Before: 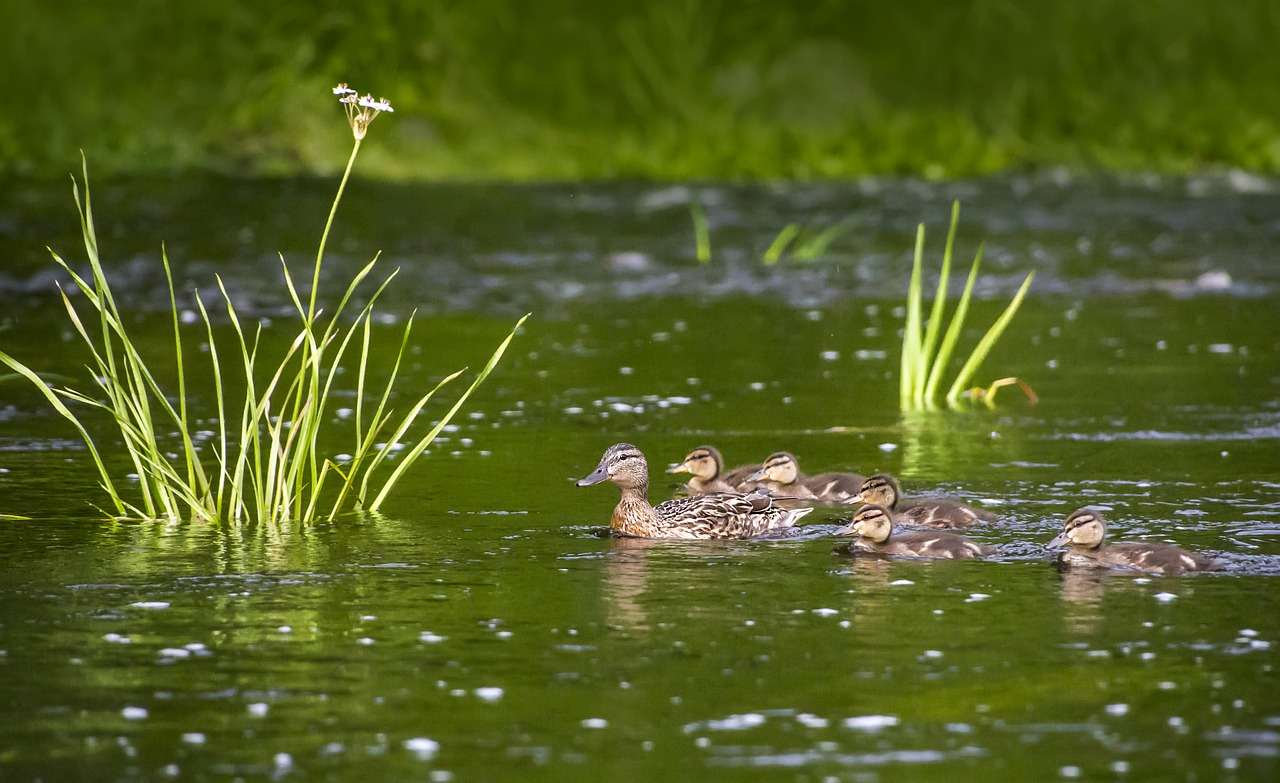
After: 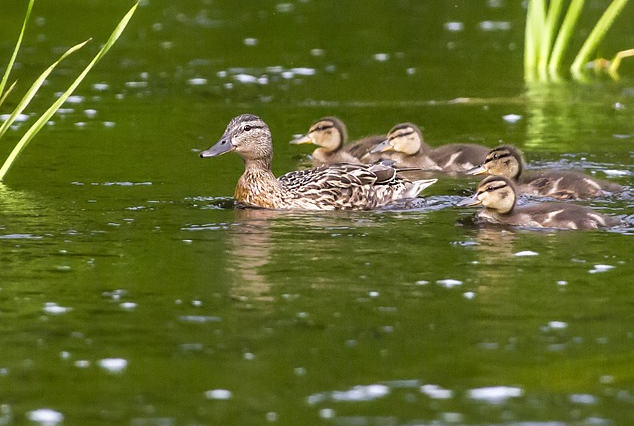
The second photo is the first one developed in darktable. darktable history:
crop: left 29.426%, top 42.106%, right 21.019%, bottom 3.471%
